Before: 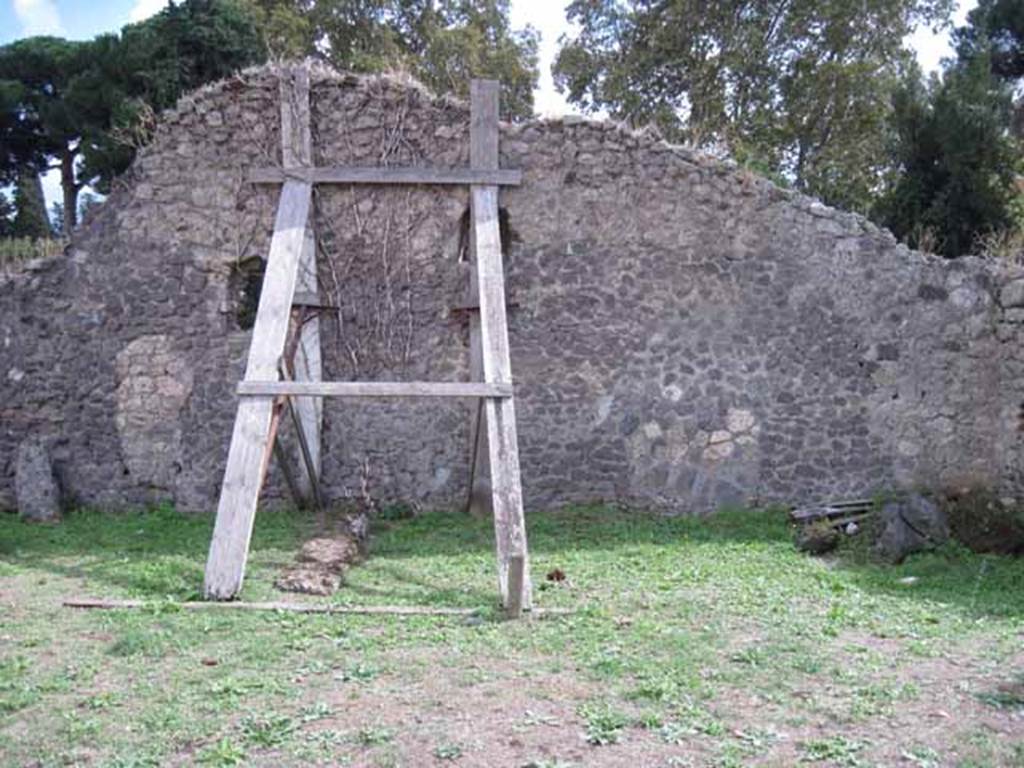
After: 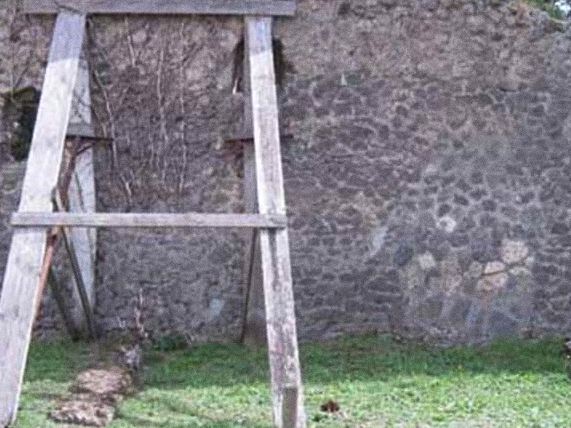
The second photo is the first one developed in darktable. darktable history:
grain: on, module defaults
crop and rotate: left 22.13%, top 22.054%, right 22.026%, bottom 22.102%
tone curve: curves: ch0 [(0, 0) (0.003, 0.003) (0.011, 0.015) (0.025, 0.031) (0.044, 0.056) (0.069, 0.083) (0.1, 0.113) (0.136, 0.145) (0.177, 0.184) (0.224, 0.225) (0.277, 0.275) (0.335, 0.327) (0.399, 0.385) (0.468, 0.447) (0.543, 0.528) (0.623, 0.611) (0.709, 0.703) (0.801, 0.802) (0.898, 0.902) (1, 1)], preserve colors none
